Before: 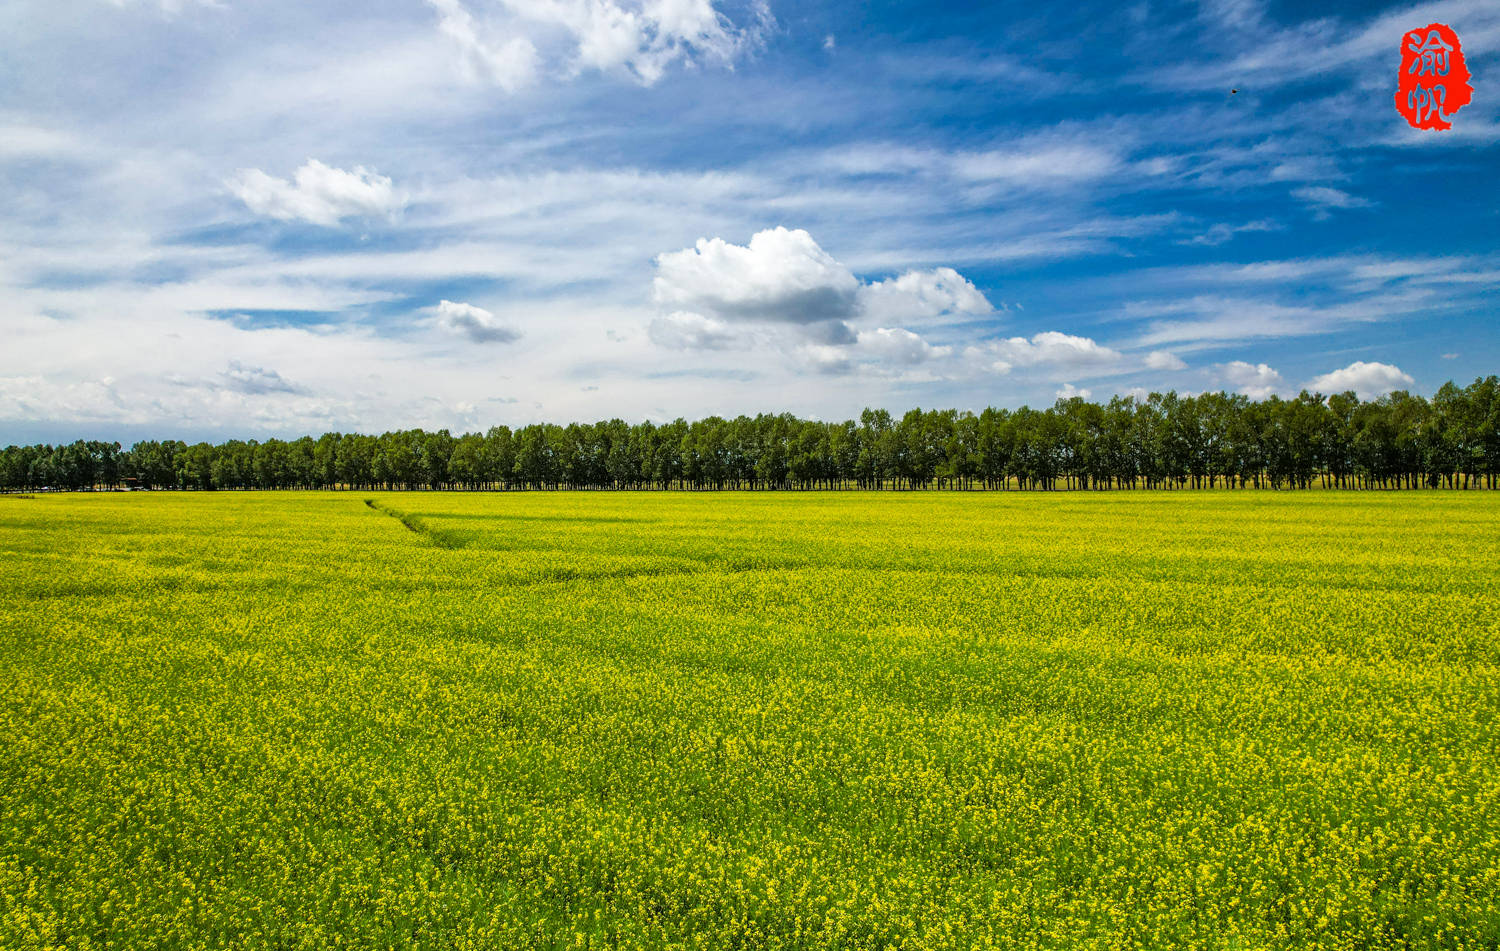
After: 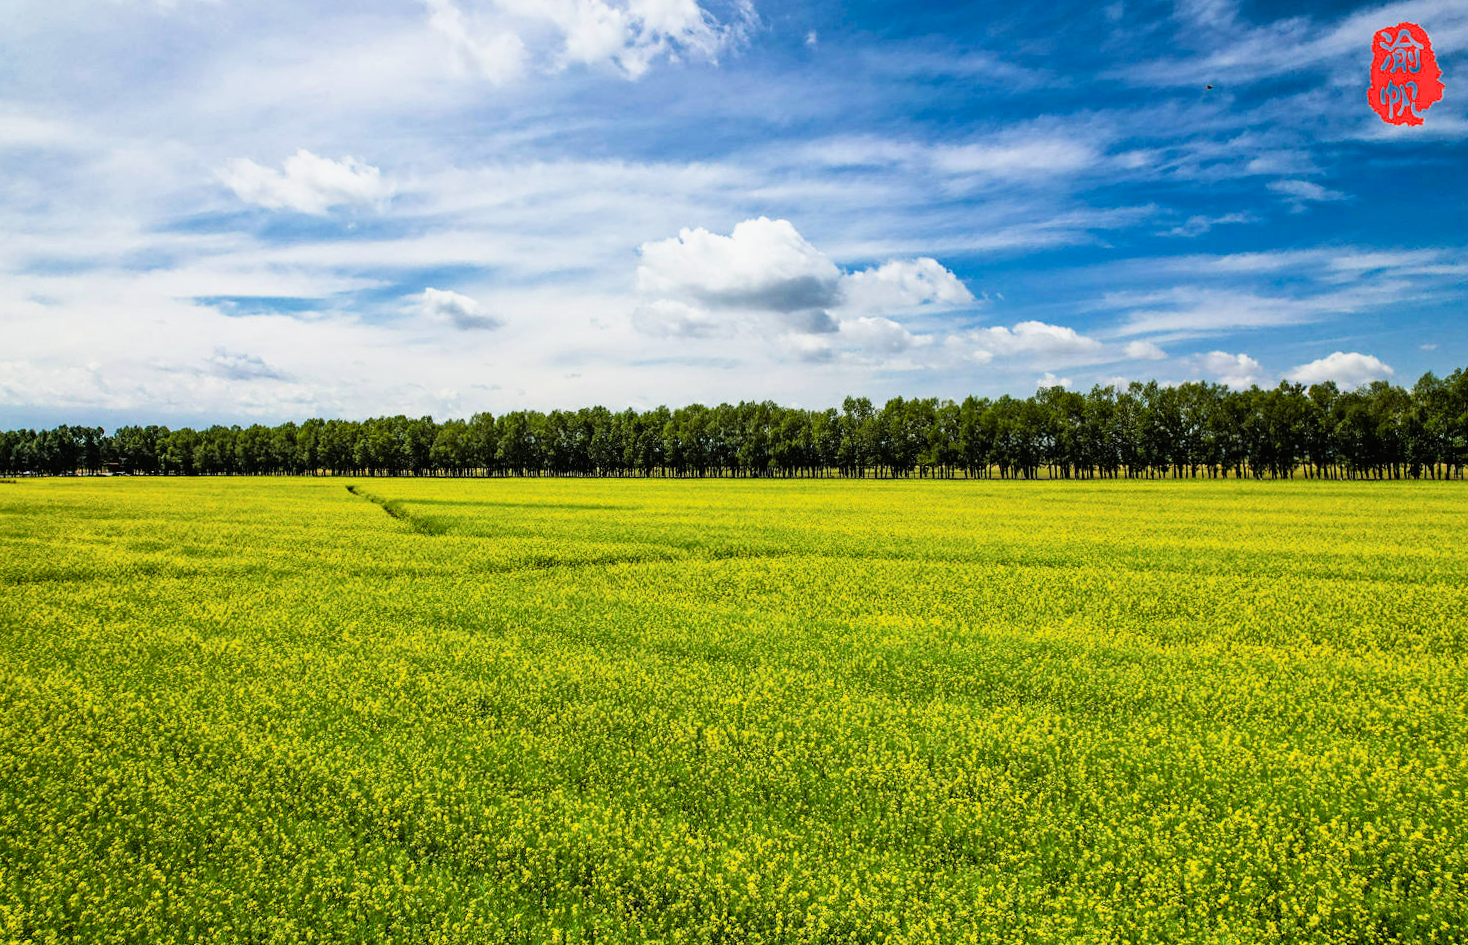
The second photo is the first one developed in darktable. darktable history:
contrast brightness saturation: contrast -0.02, brightness -0.01, saturation 0.03
rotate and perspective: rotation 0.226°, lens shift (vertical) -0.042, crop left 0.023, crop right 0.982, crop top 0.006, crop bottom 0.994
exposure: exposure 0.197 EV, compensate highlight preservation false
filmic rgb: black relative exposure -8.07 EV, white relative exposure 3 EV, hardness 5.35, contrast 1.25
